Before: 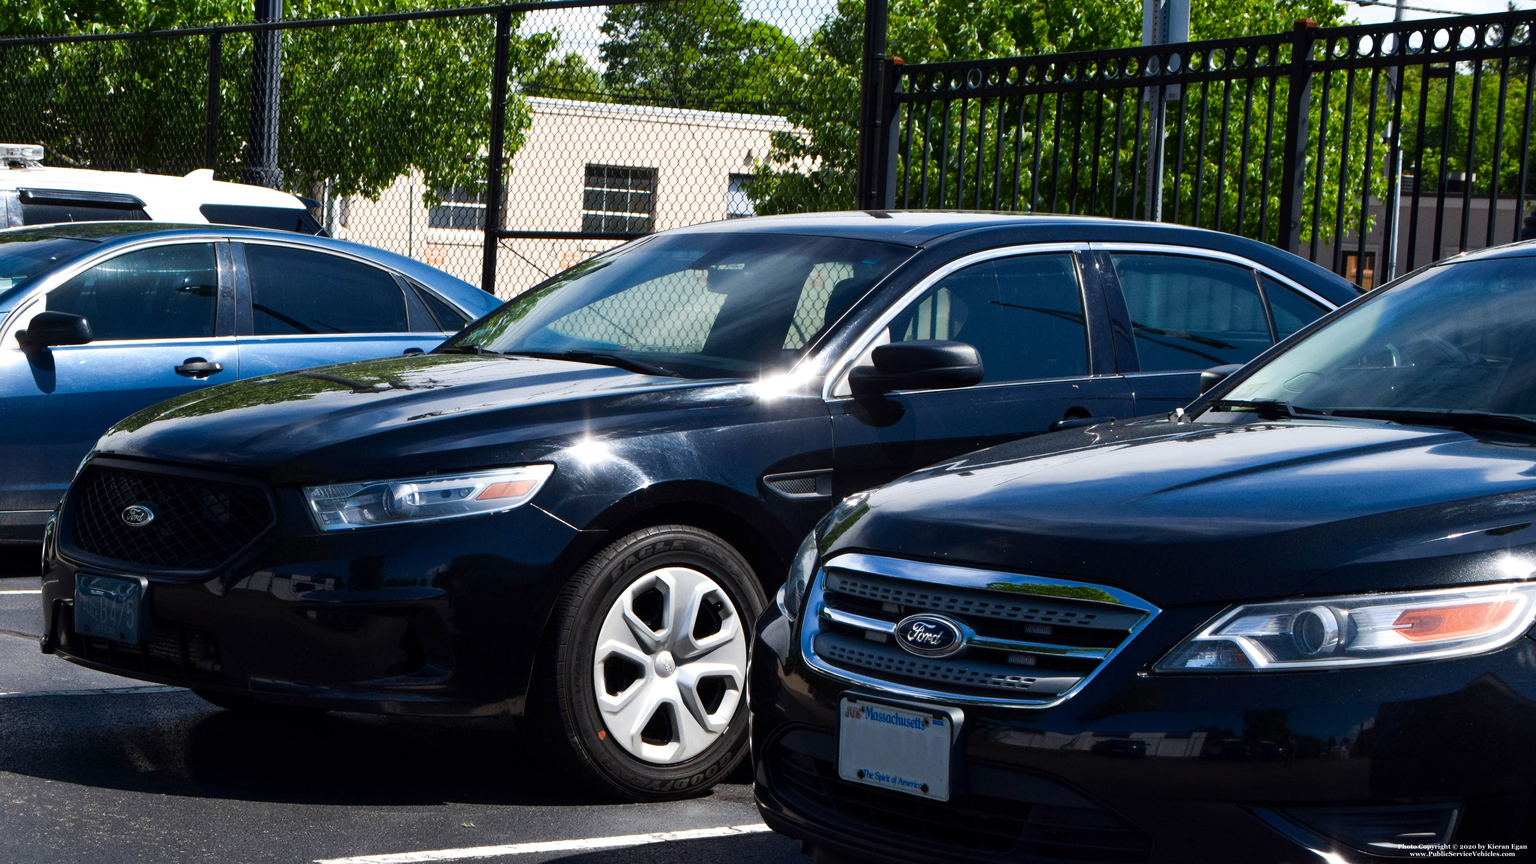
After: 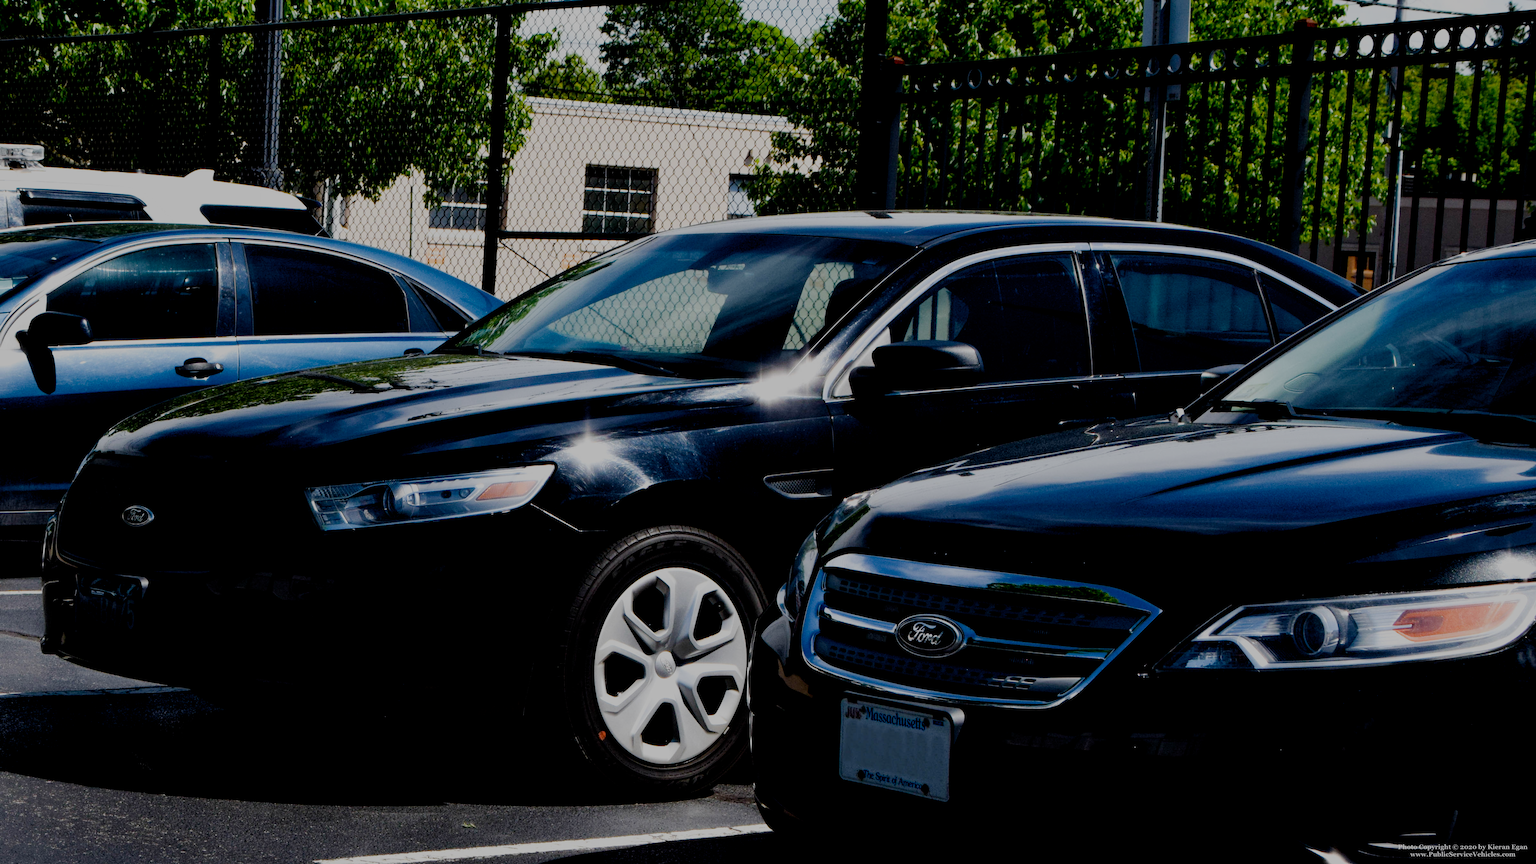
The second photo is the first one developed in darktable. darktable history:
tone equalizer: on, module defaults
exposure: black level correction 0.016, exposure -0.009 EV, compensate highlight preservation false
filmic rgb: middle gray luminance 30%, black relative exposure -9 EV, white relative exposure 7 EV, threshold 6 EV, target black luminance 0%, hardness 2.94, latitude 2.04%, contrast 0.963, highlights saturation mix 5%, shadows ↔ highlights balance 12.16%, add noise in highlights 0, preserve chrominance no, color science v3 (2019), use custom middle-gray values true, iterations of high-quality reconstruction 0, contrast in highlights soft, enable highlight reconstruction true
